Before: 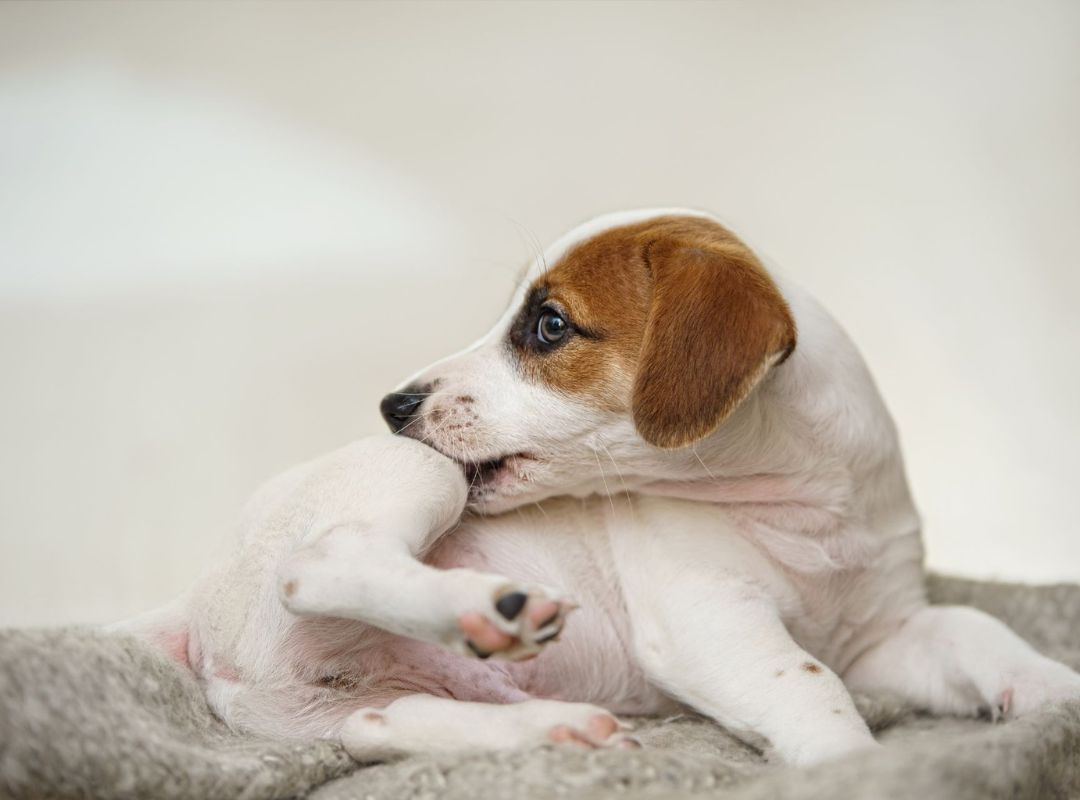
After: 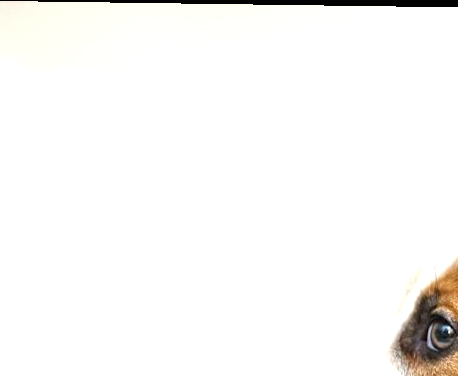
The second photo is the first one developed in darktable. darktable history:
crop and rotate: left 10.817%, top 0.062%, right 47.194%, bottom 53.626%
exposure: black level correction 0, exposure 0.9 EV, compensate highlight preservation false
rotate and perspective: rotation 0.8°, automatic cropping off
